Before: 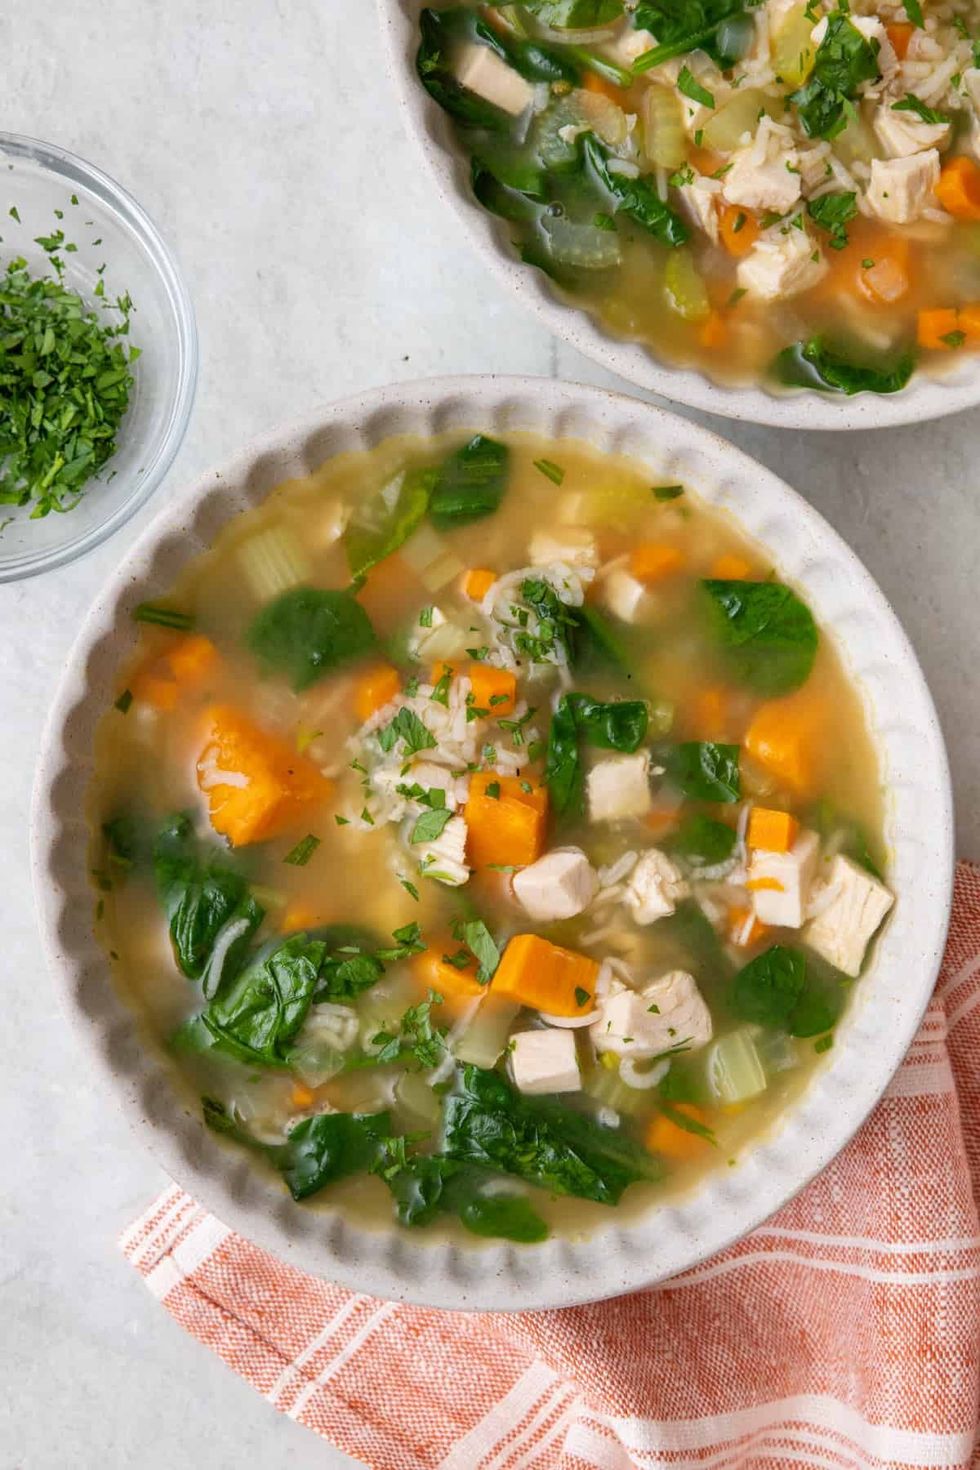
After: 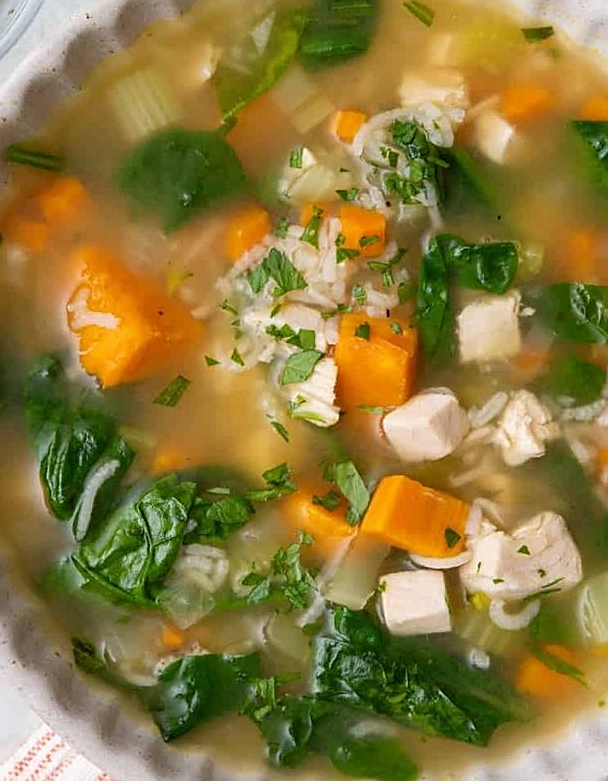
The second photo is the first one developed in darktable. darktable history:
tone equalizer: on, module defaults
crop: left 13.312%, top 31.28%, right 24.627%, bottom 15.582%
sharpen: on, module defaults
